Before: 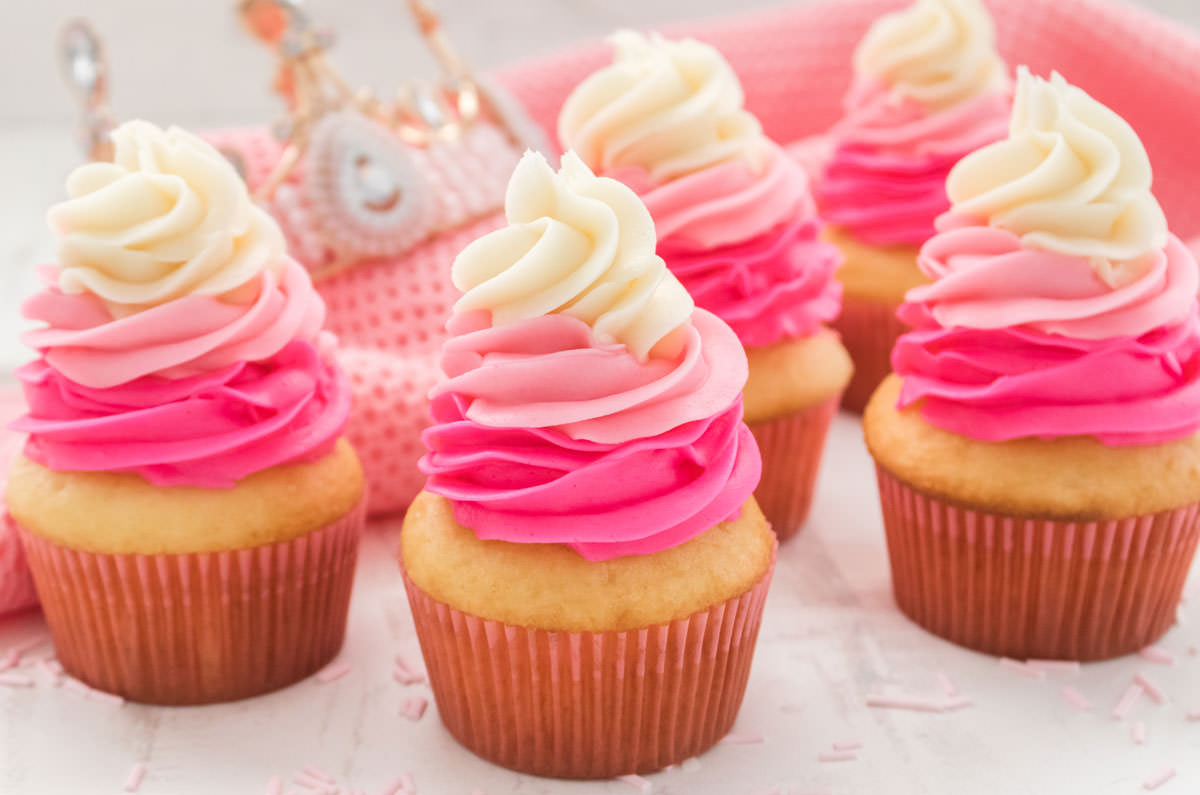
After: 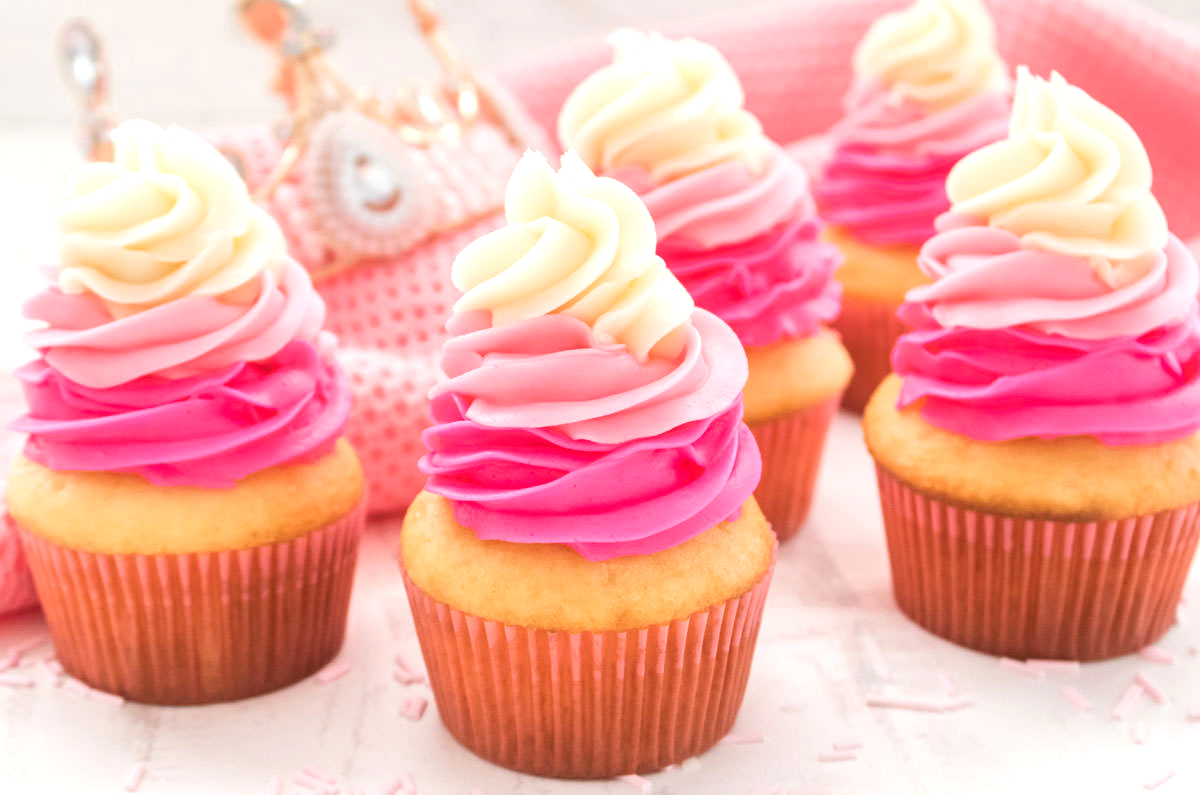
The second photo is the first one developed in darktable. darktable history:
exposure: exposure 0.4 EV, compensate highlight preservation false
tone equalizer: -8 EV -0.528 EV, -7 EV -0.319 EV, -6 EV -0.083 EV, -5 EV 0.413 EV, -4 EV 0.985 EV, -3 EV 0.791 EV, -2 EV -0.01 EV, -1 EV 0.14 EV, +0 EV -0.012 EV, smoothing 1
